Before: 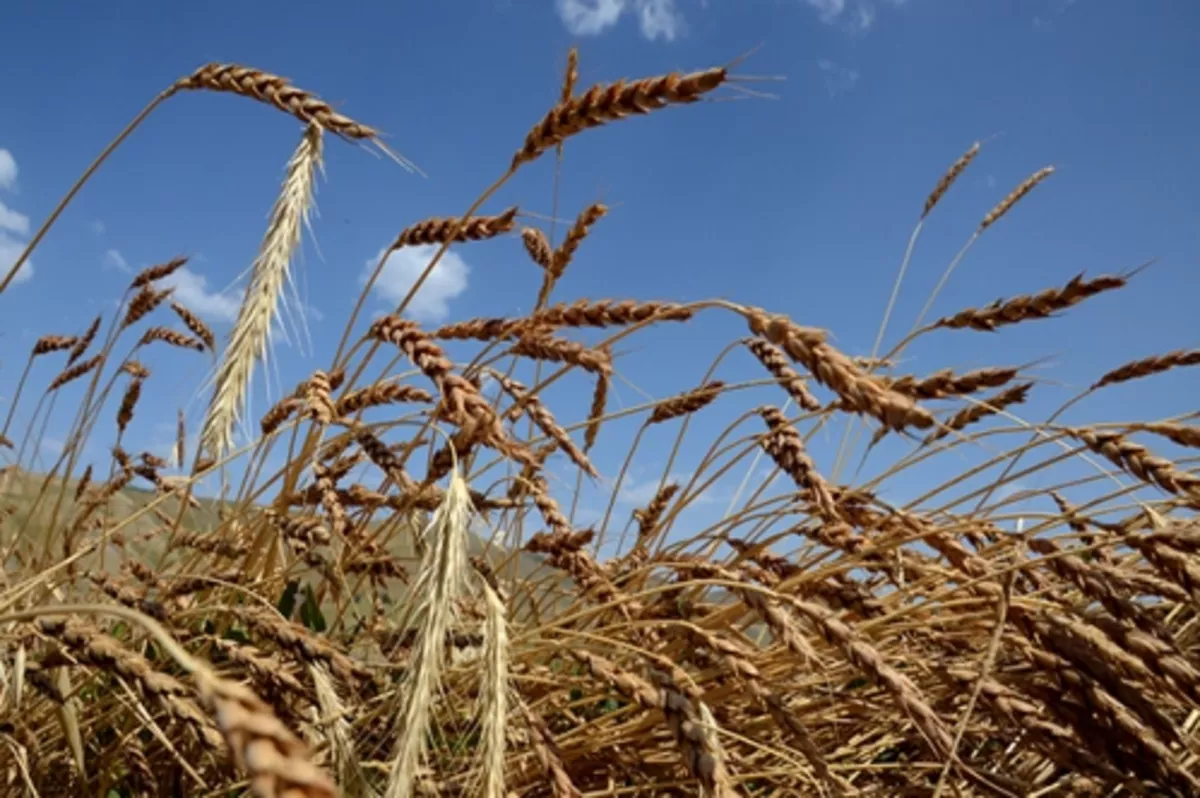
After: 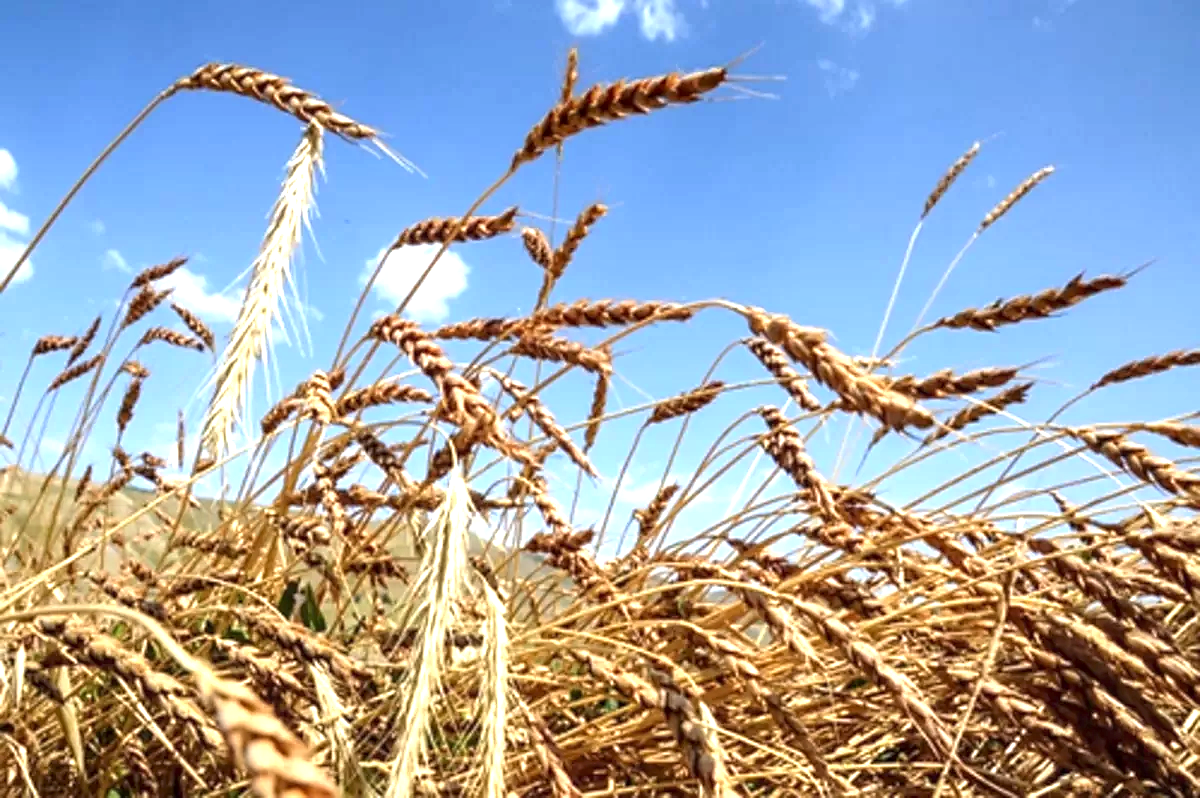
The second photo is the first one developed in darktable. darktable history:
local contrast: on, module defaults
sharpen: radius 1.458, amount 0.398, threshold 1.271
exposure: black level correction 0, exposure 1.379 EV, compensate exposure bias true, compensate highlight preservation false
